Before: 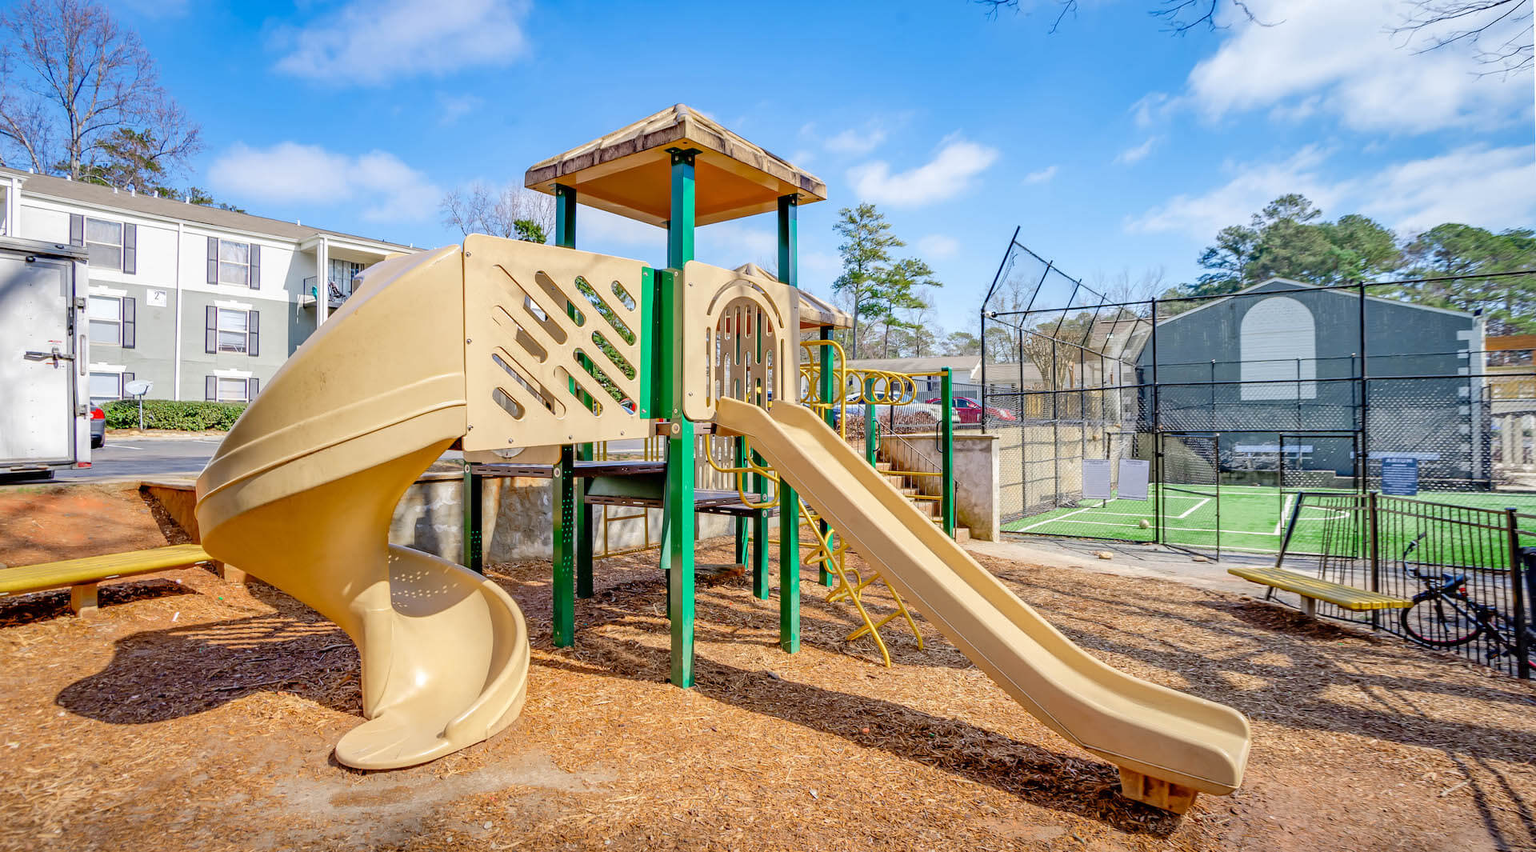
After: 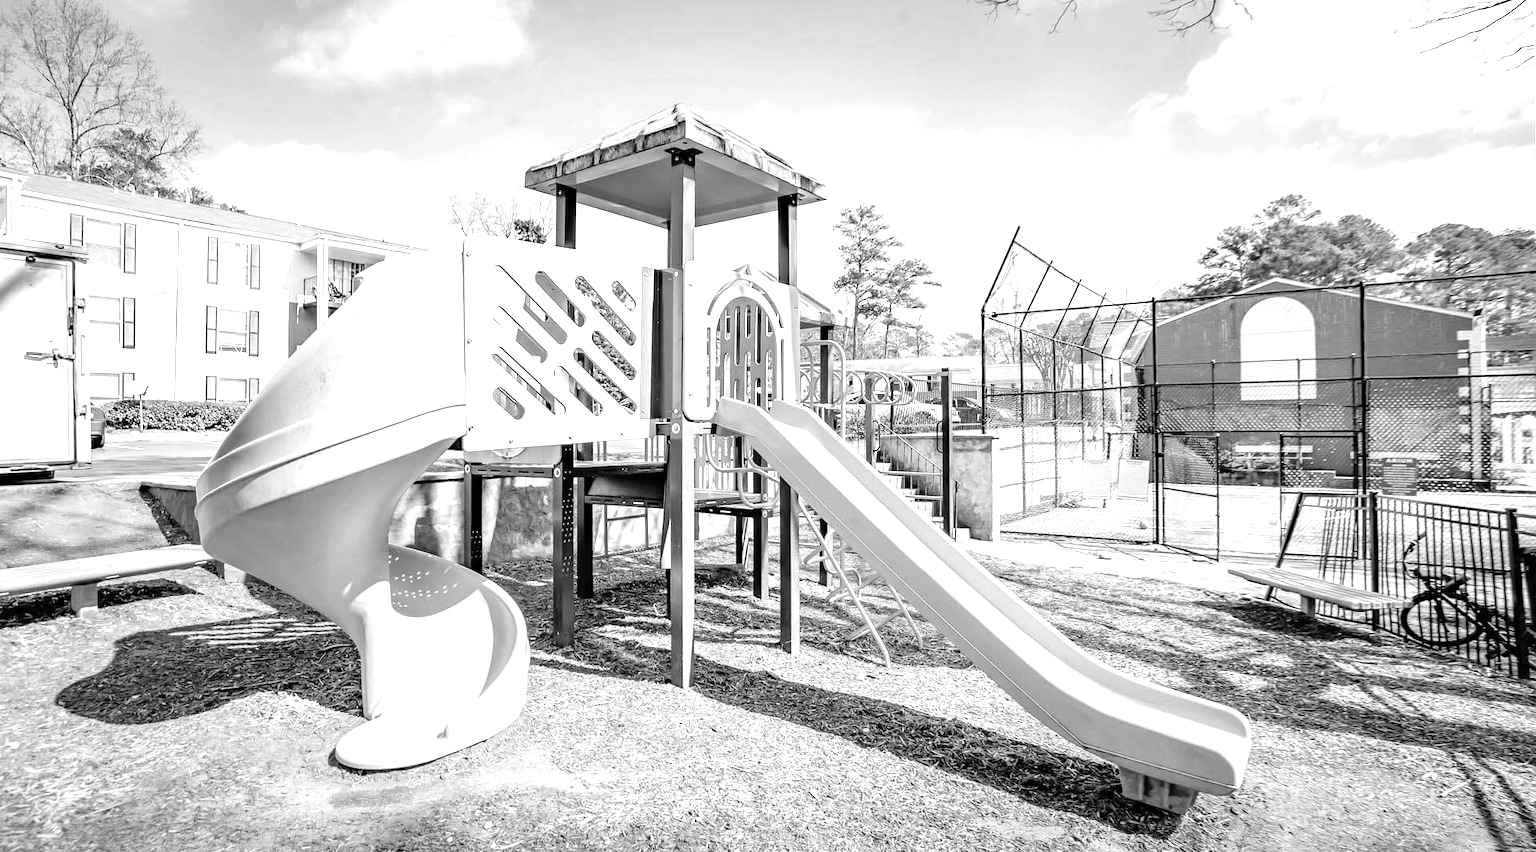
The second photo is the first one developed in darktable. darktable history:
exposure: exposure 0.449 EV, compensate exposure bias true, compensate highlight preservation false
tone equalizer: -8 EV -0.738 EV, -7 EV -0.706 EV, -6 EV -0.621 EV, -5 EV -0.402 EV, -3 EV 0.401 EV, -2 EV 0.6 EV, -1 EV 0.698 EV, +0 EV 0.769 EV, smoothing diameter 2.06%, edges refinement/feathering 23.01, mask exposure compensation -1.57 EV, filter diffusion 5
color zones: curves: ch1 [(0, -0.014) (0.143, -0.013) (0.286, -0.013) (0.429, -0.016) (0.571, -0.019) (0.714, -0.015) (0.857, 0.002) (1, -0.014)]
